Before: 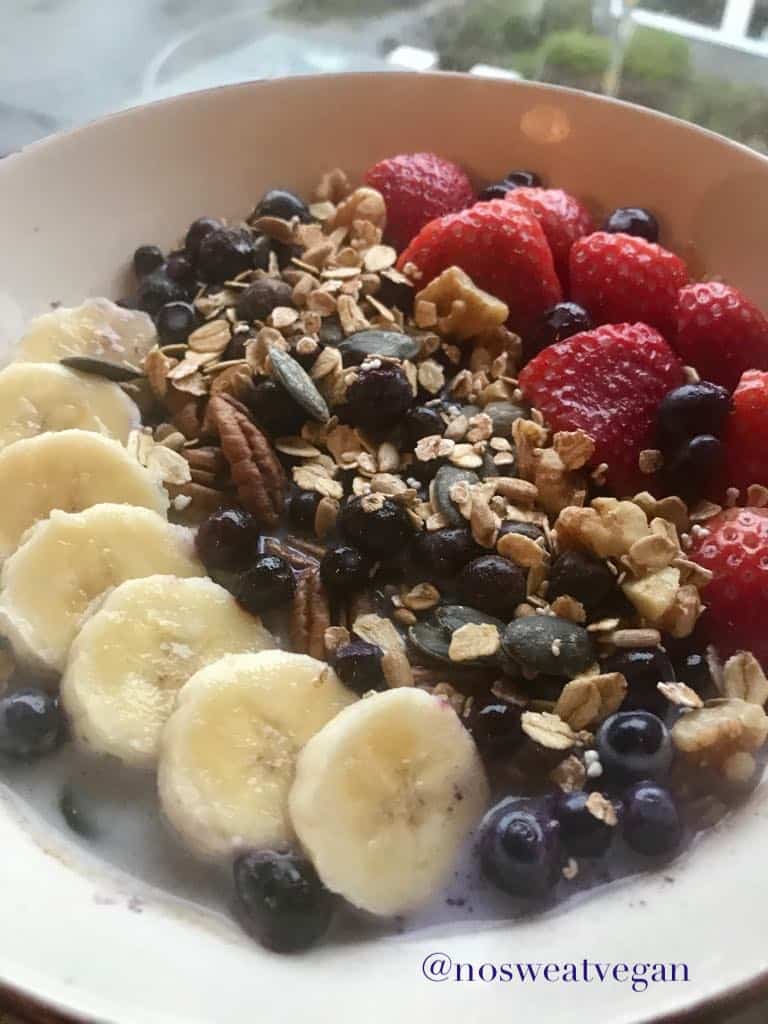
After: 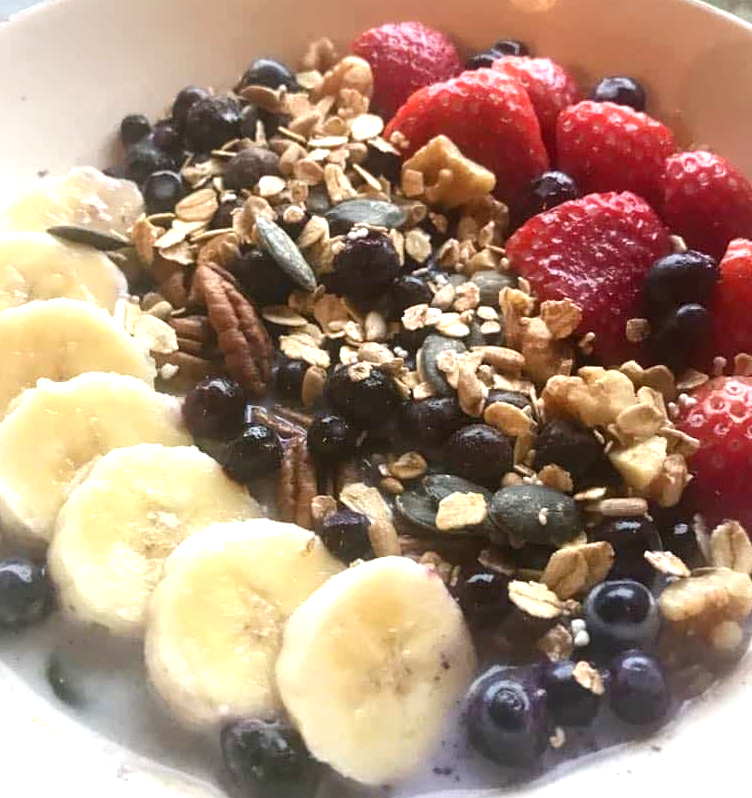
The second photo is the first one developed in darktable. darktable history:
crop and rotate: left 1.814%, top 12.818%, right 0.25%, bottom 9.225%
exposure: exposure 0.785 EV, compensate highlight preservation false
tone equalizer: on, module defaults
